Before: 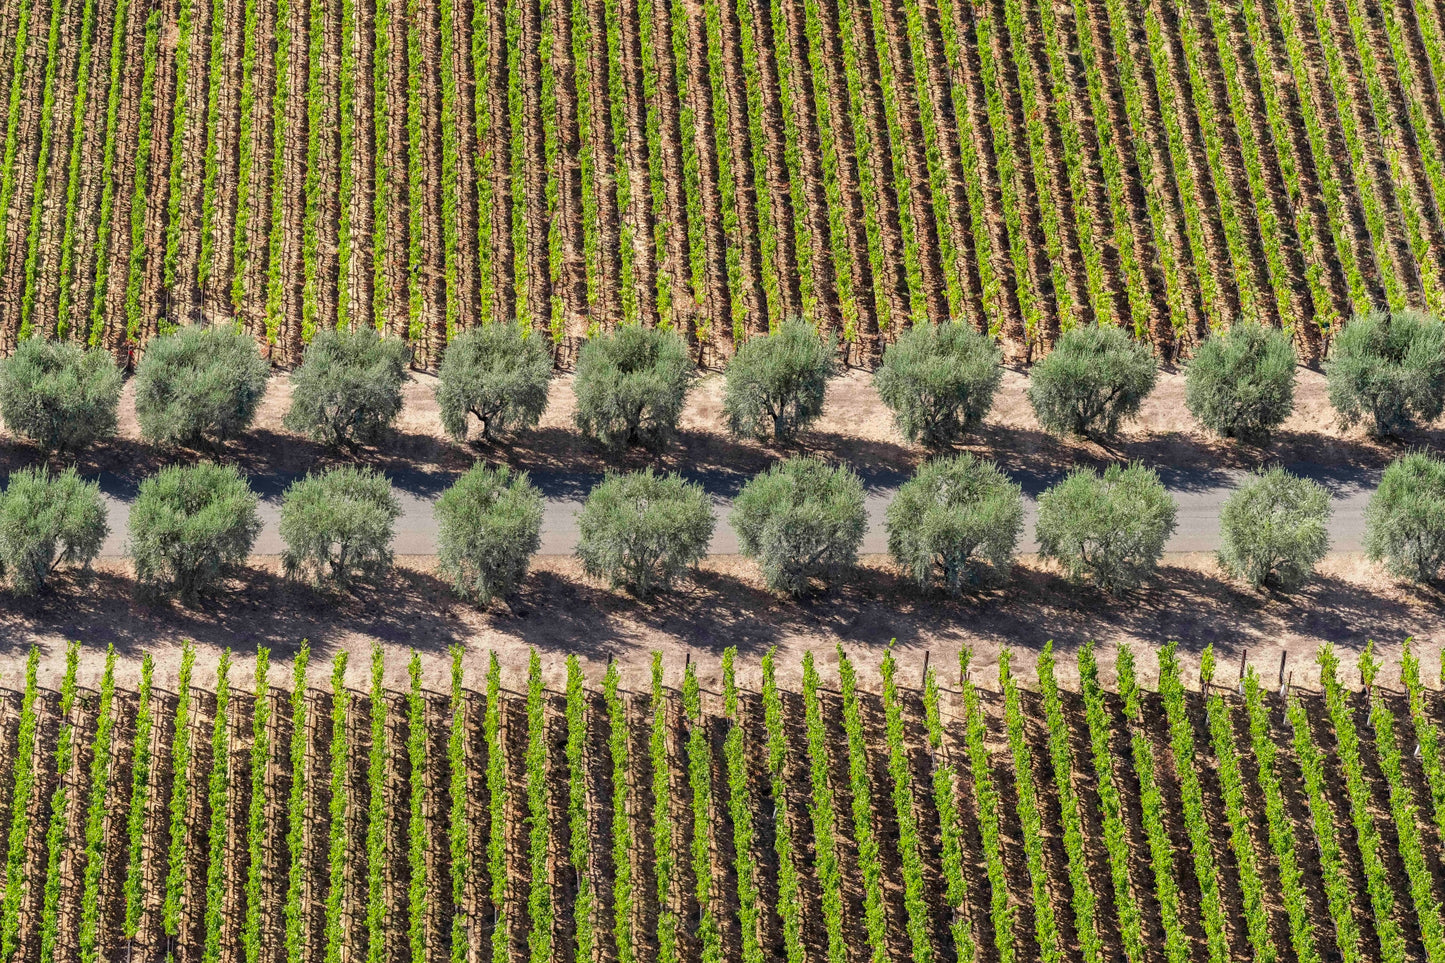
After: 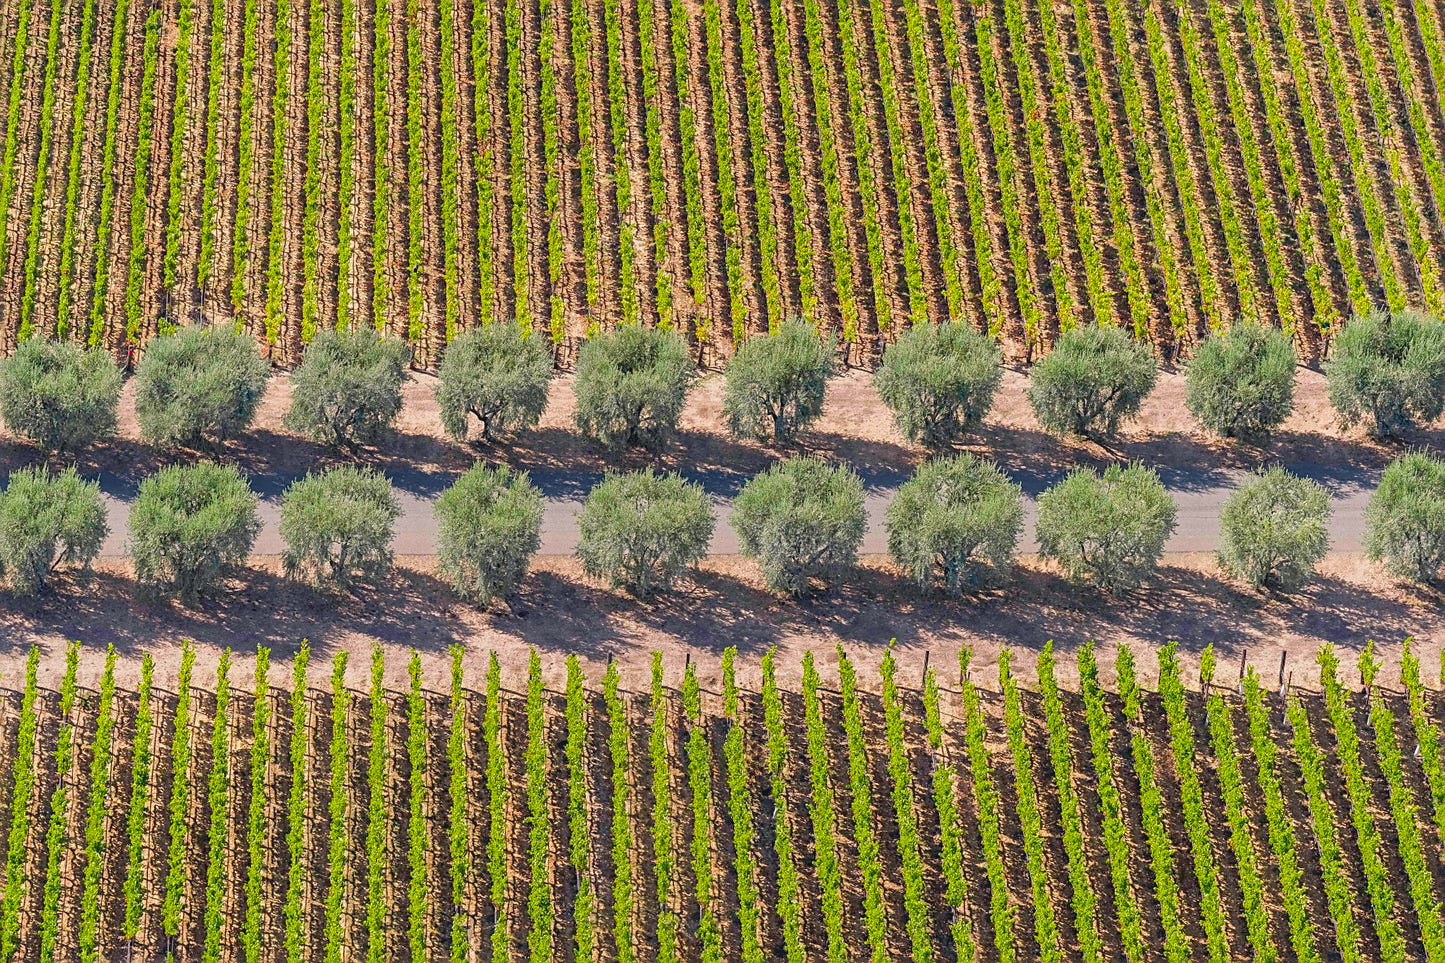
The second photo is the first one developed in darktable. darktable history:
color balance rgb: highlights gain › chroma 1.448%, highlights gain › hue 309.28°, linear chroma grading › global chroma -1.225%, perceptual saturation grading › global saturation 25.464%, perceptual brilliance grading › global brilliance 11.06%, contrast -20.249%
contrast brightness saturation: contrast -0.105, saturation -0.081
sharpen: on, module defaults
color correction: highlights a* 0.483, highlights b* 2.68, shadows a* -1.2, shadows b* -4.25
